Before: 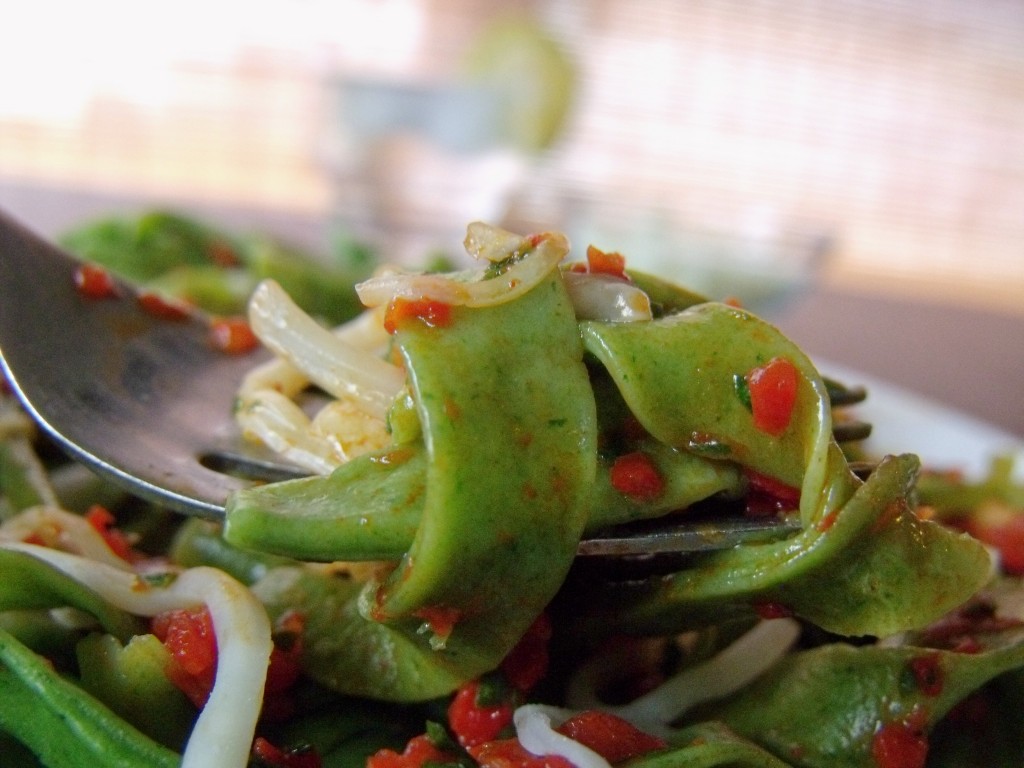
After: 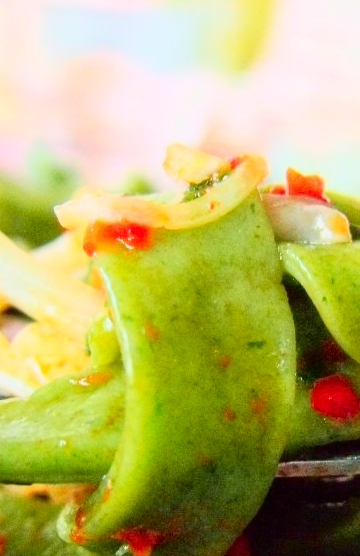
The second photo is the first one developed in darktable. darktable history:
tone curve: curves: ch0 [(0, 0.005) (0.103, 0.097) (0.18, 0.22) (0.378, 0.482) (0.504, 0.631) (0.663, 0.801) (0.834, 0.914) (1, 0.971)]; ch1 [(0, 0) (0.172, 0.123) (0.324, 0.253) (0.396, 0.388) (0.478, 0.461) (0.499, 0.498) (0.545, 0.587) (0.604, 0.692) (0.704, 0.818) (1, 1)]; ch2 [(0, 0) (0.411, 0.424) (0.496, 0.5) (0.521, 0.537) (0.555, 0.585) (0.628, 0.703) (1, 1)], color space Lab, independent channels, preserve colors none
base curve: curves: ch0 [(0, 0) (0.557, 0.834) (1, 1)]
crop and rotate: left 29.476%, top 10.214%, right 35.32%, bottom 17.333%
